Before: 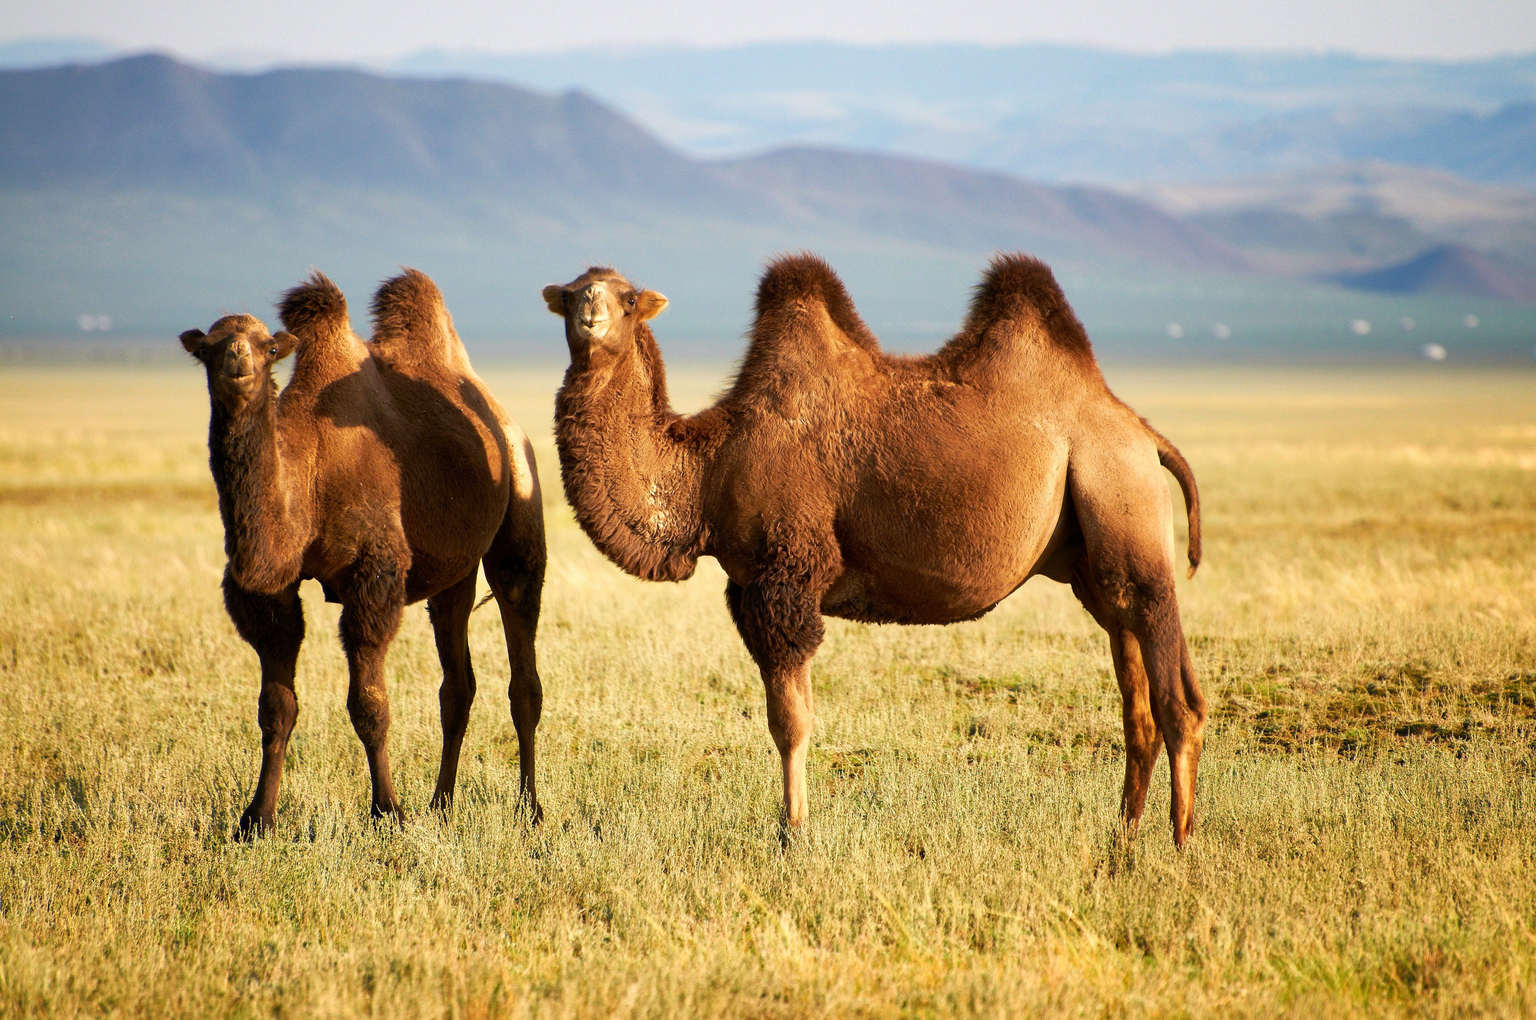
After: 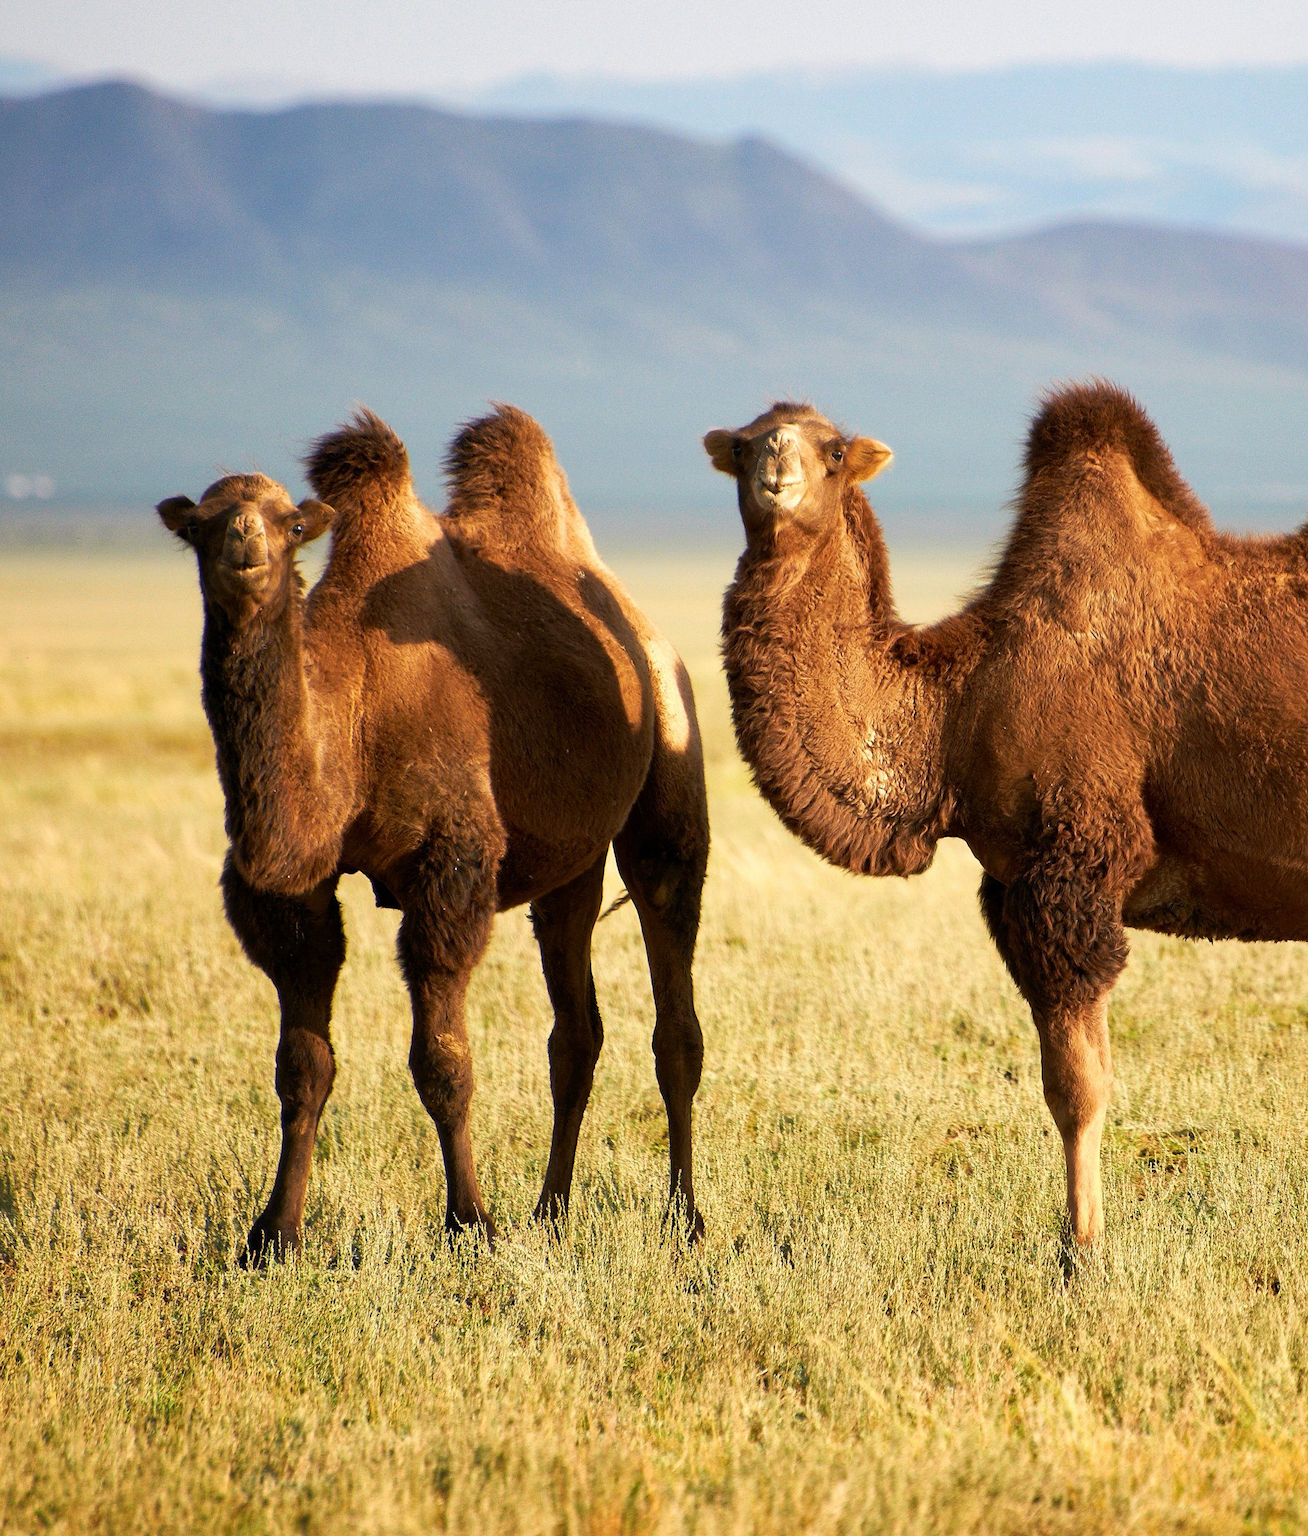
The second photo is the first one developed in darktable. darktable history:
crop: left 4.939%, right 38.499%
